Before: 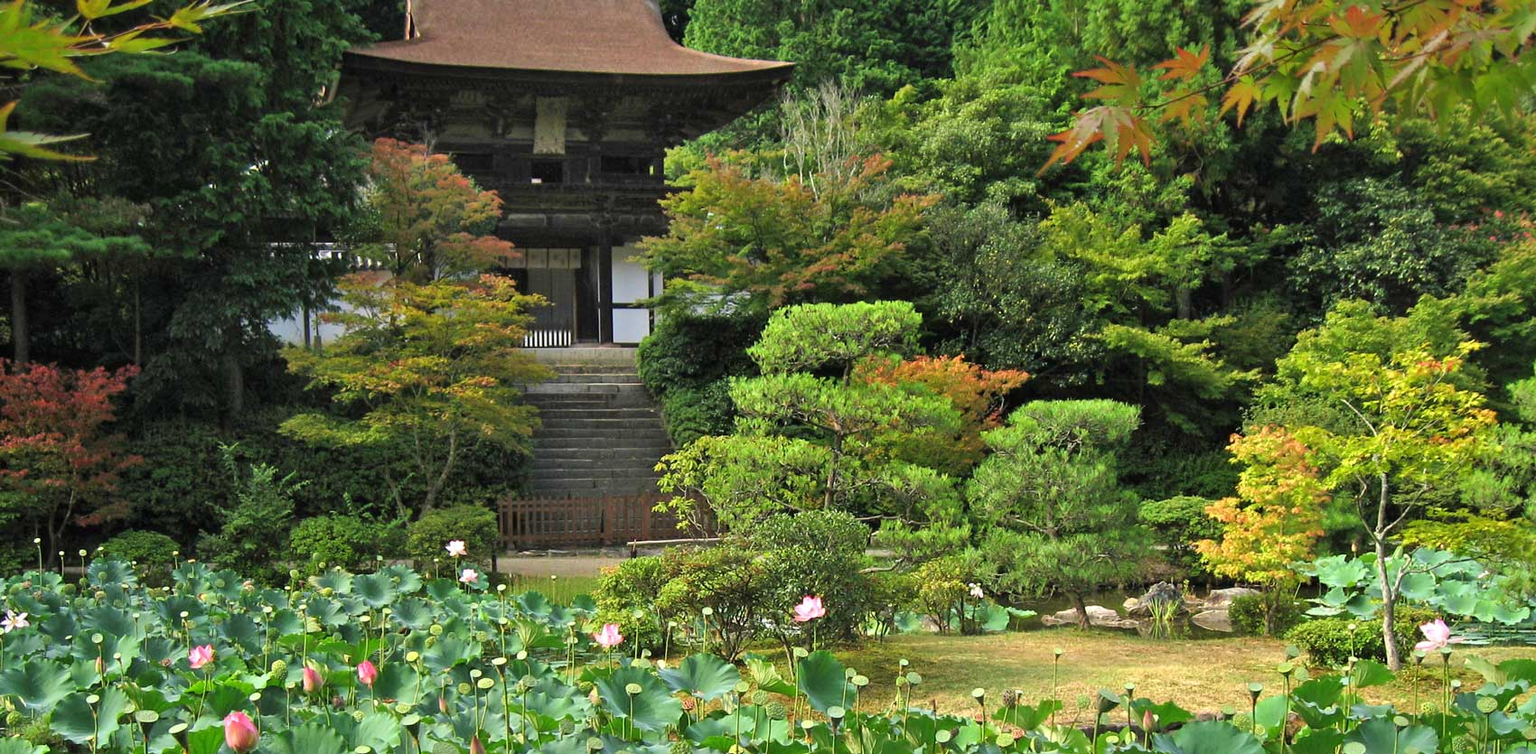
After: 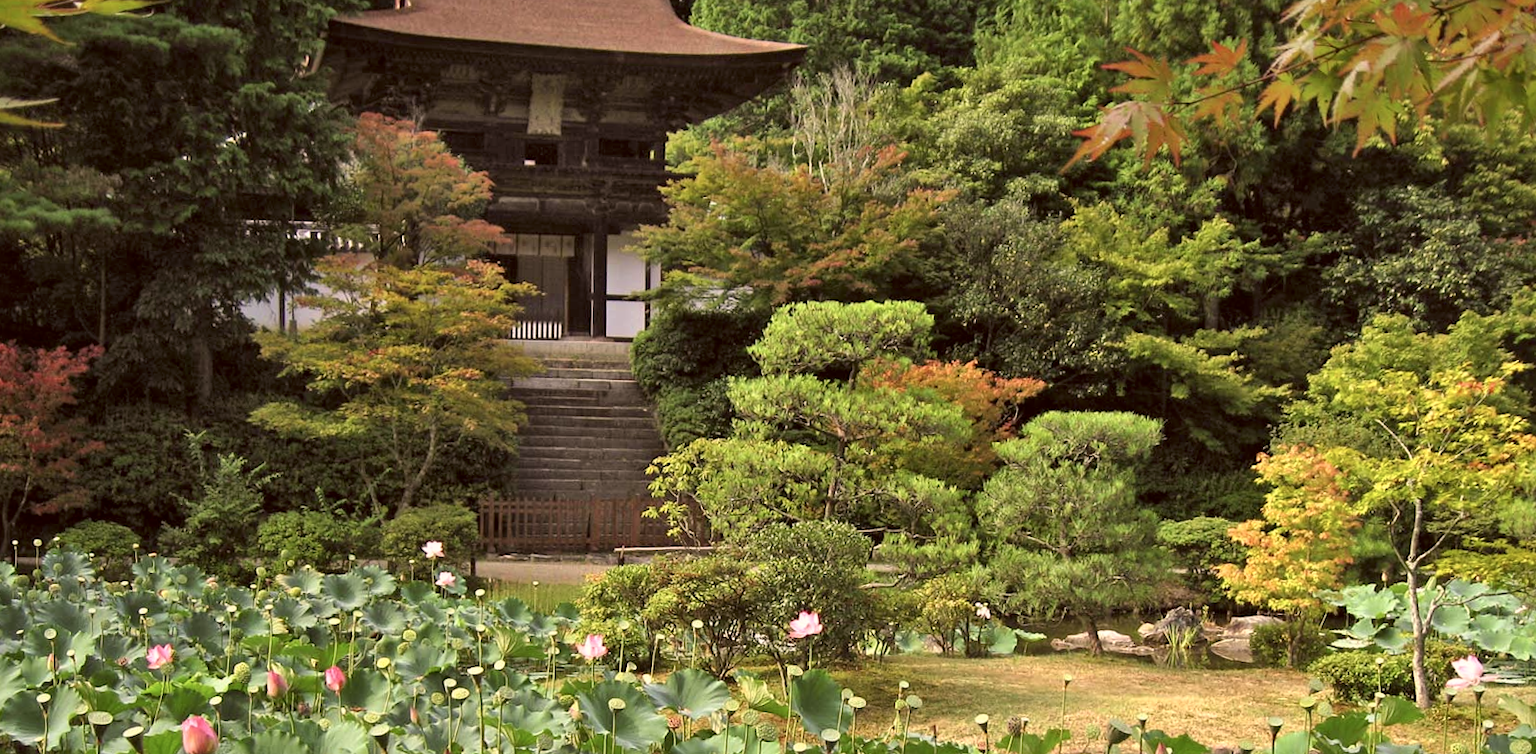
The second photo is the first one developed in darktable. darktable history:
color zones: curves: ch0 [(0.25, 0.5) (0.423, 0.5) (0.443, 0.5) (0.521, 0.756) (0.568, 0.5) (0.576, 0.5) (0.75, 0.5)]; ch1 [(0.25, 0.5) (0.423, 0.5) (0.443, 0.5) (0.539, 0.873) (0.624, 0.565) (0.631, 0.5) (0.75, 0.5)]
color correction: highlights a* 10.21, highlights b* 9.79, shadows a* 8.61, shadows b* 7.88, saturation 0.8
crop and rotate: angle -1.69°
local contrast: mode bilateral grid, contrast 20, coarseness 50, detail 120%, midtone range 0.2
